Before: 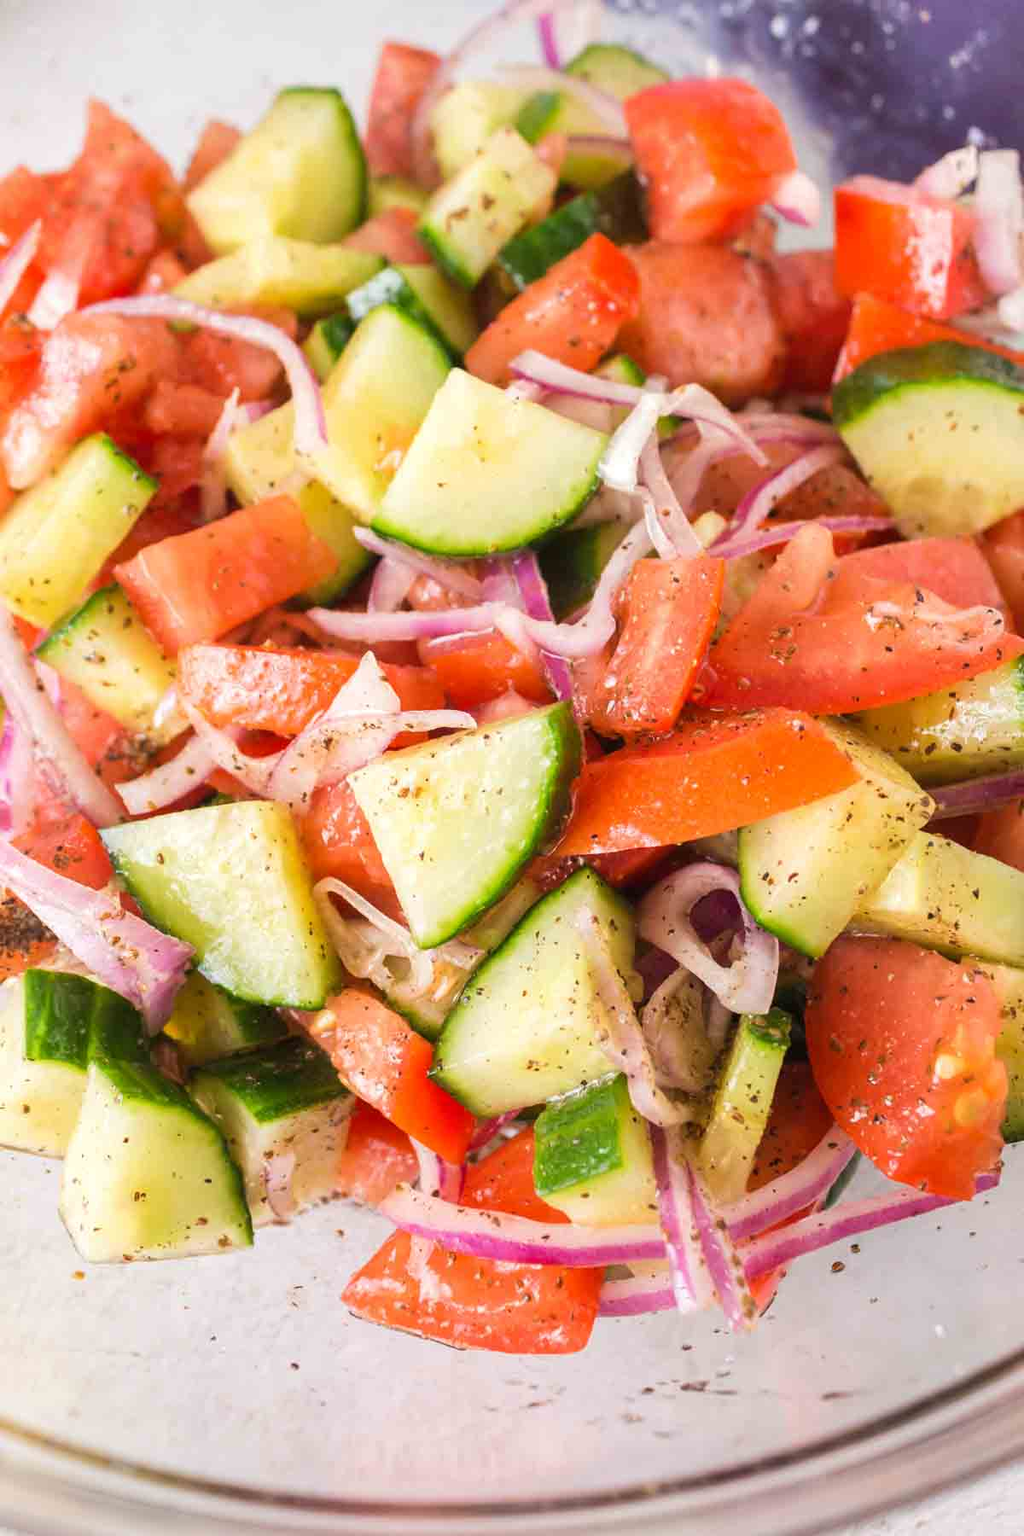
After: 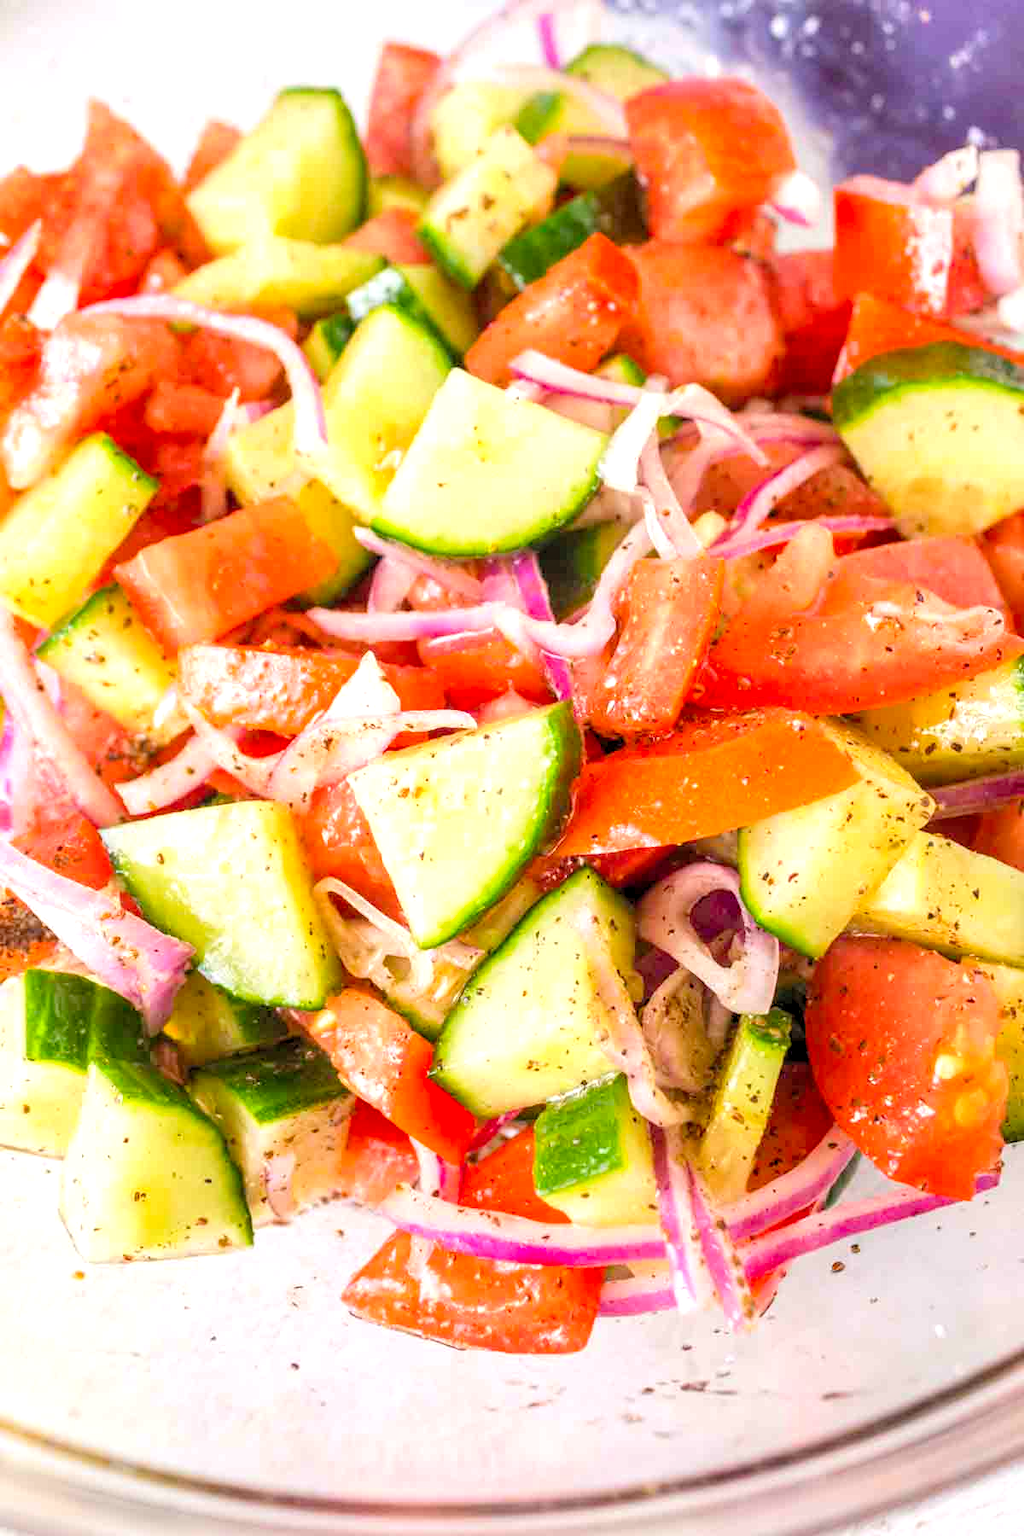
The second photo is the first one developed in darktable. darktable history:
levels: black 3.83%, white 90.64%, levels [0.044, 0.416, 0.908]
color balance rgb: perceptual saturation grading › global saturation 10%, global vibrance 10%
local contrast: on, module defaults
